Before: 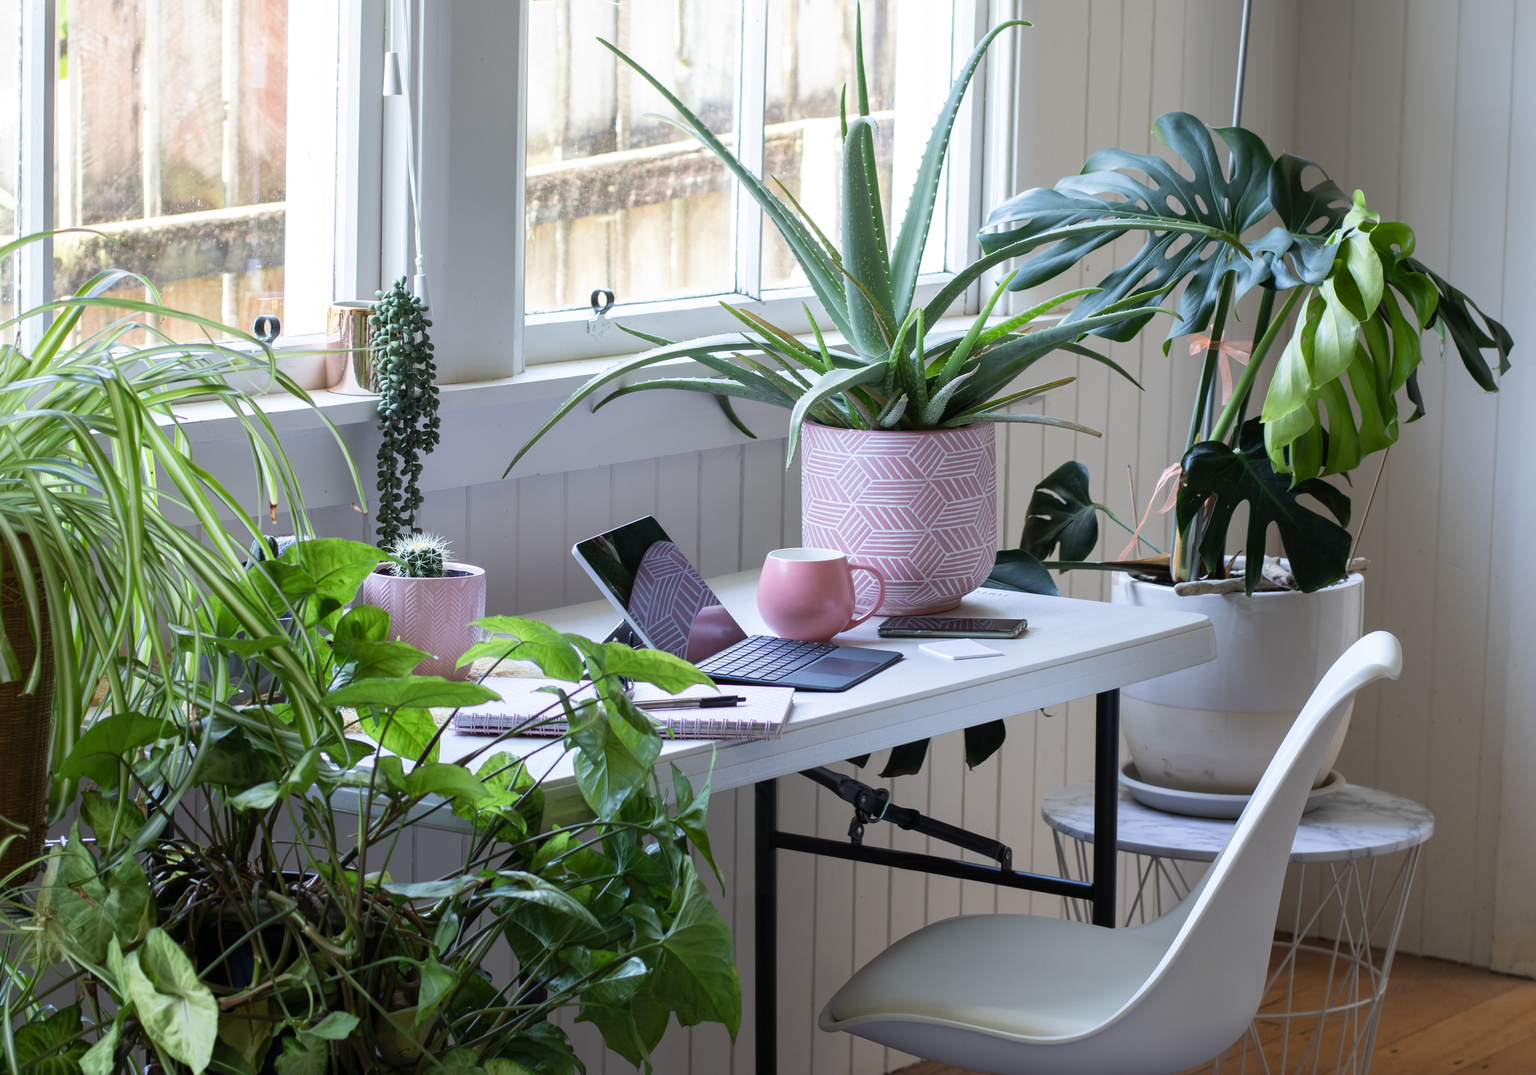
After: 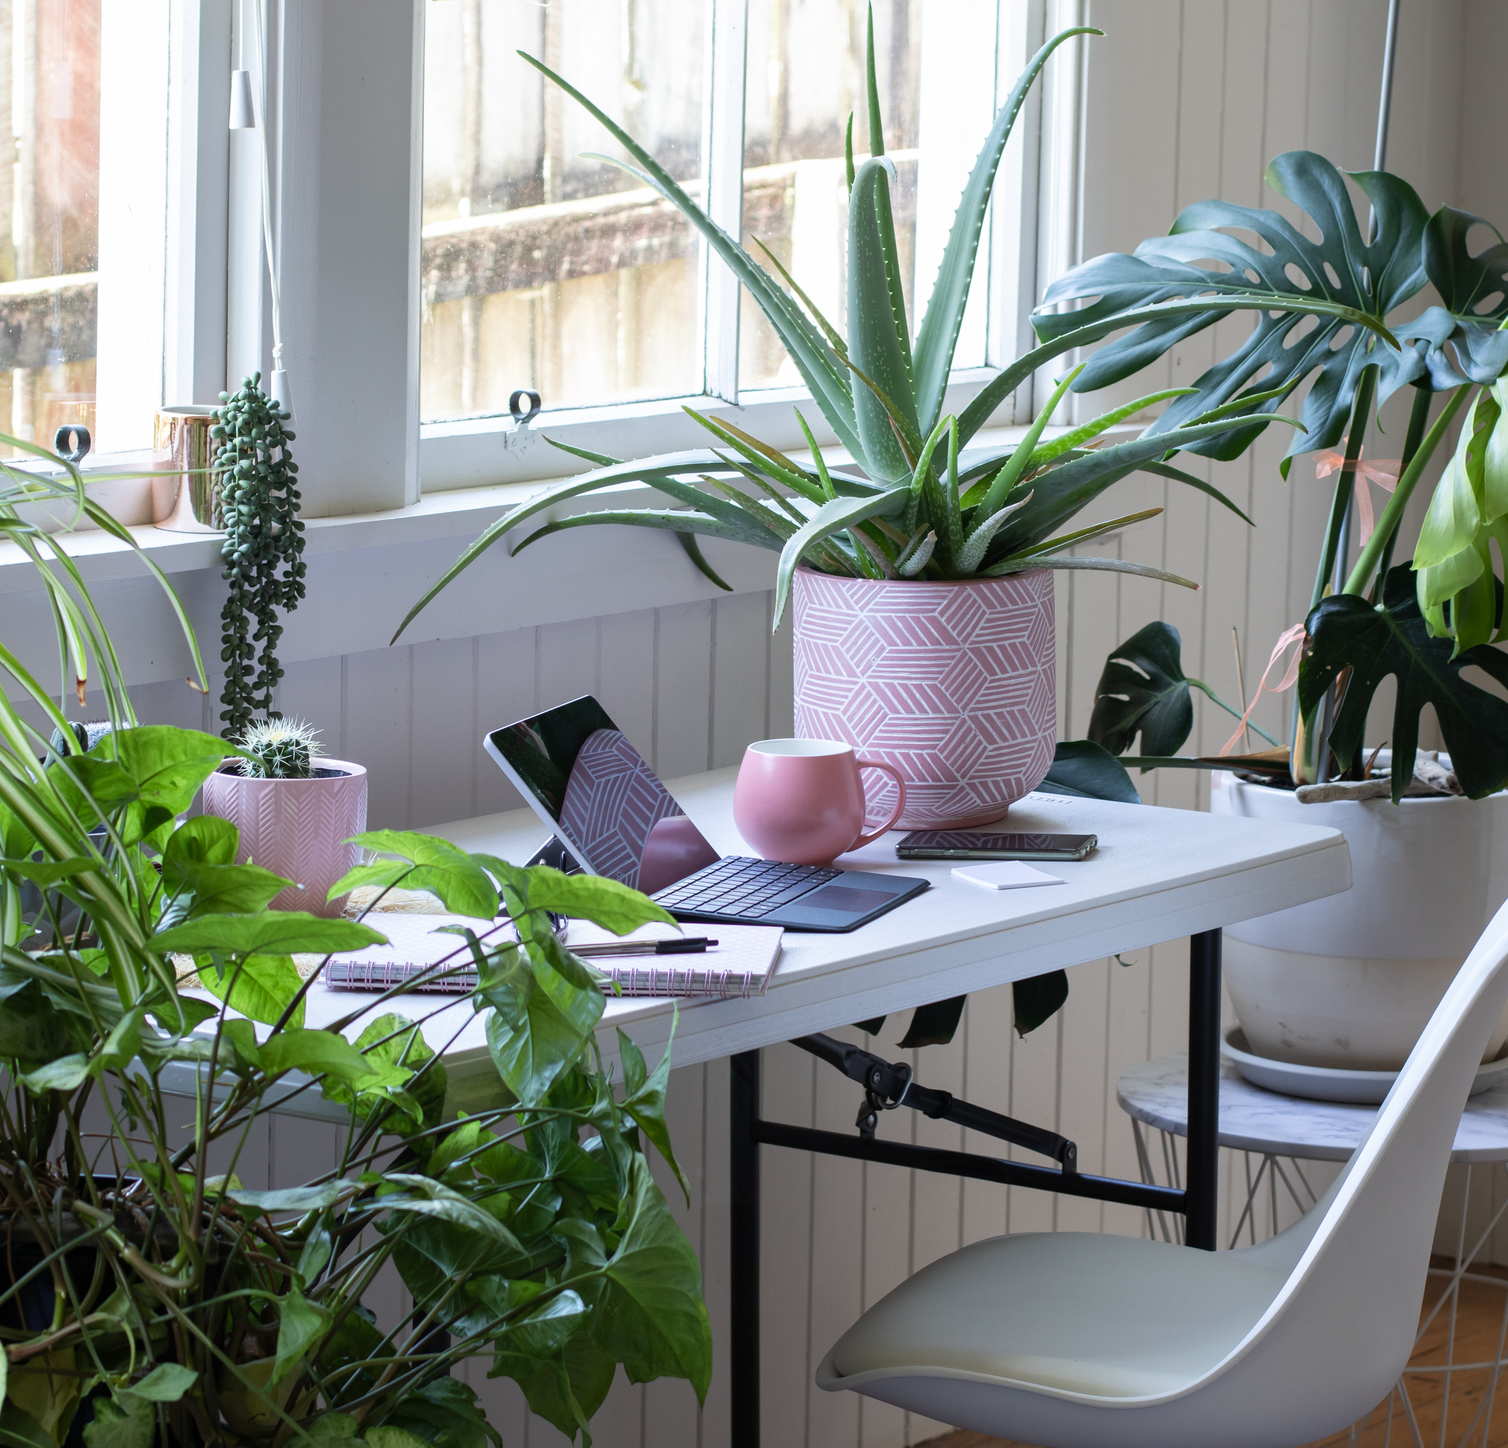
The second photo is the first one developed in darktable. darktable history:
crop: left 13.892%, right 13.257%
